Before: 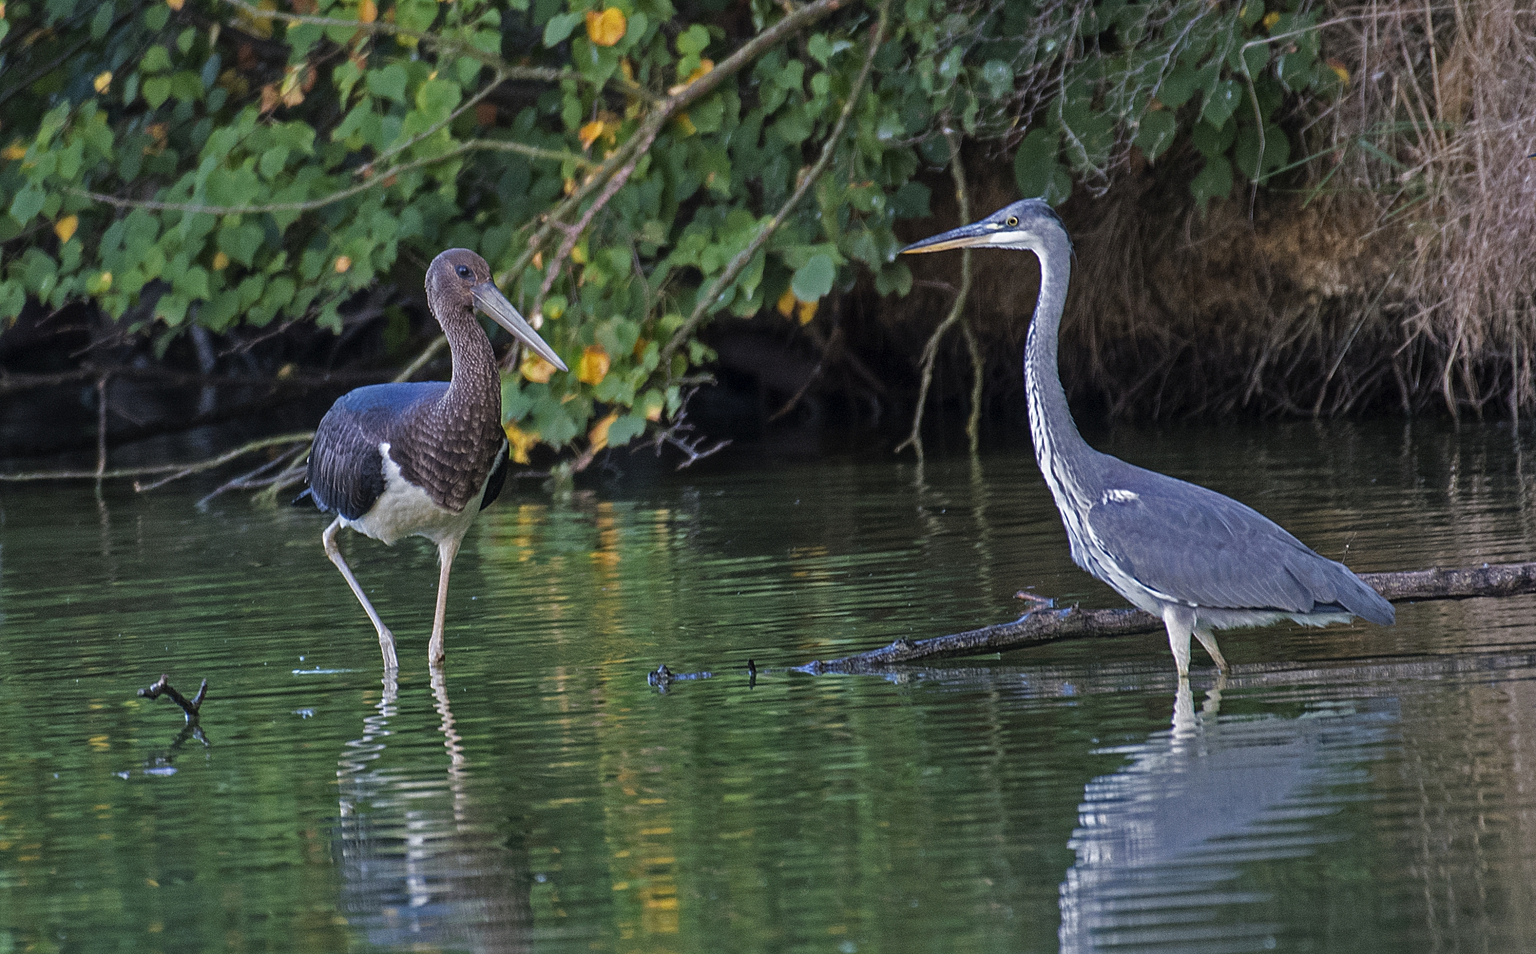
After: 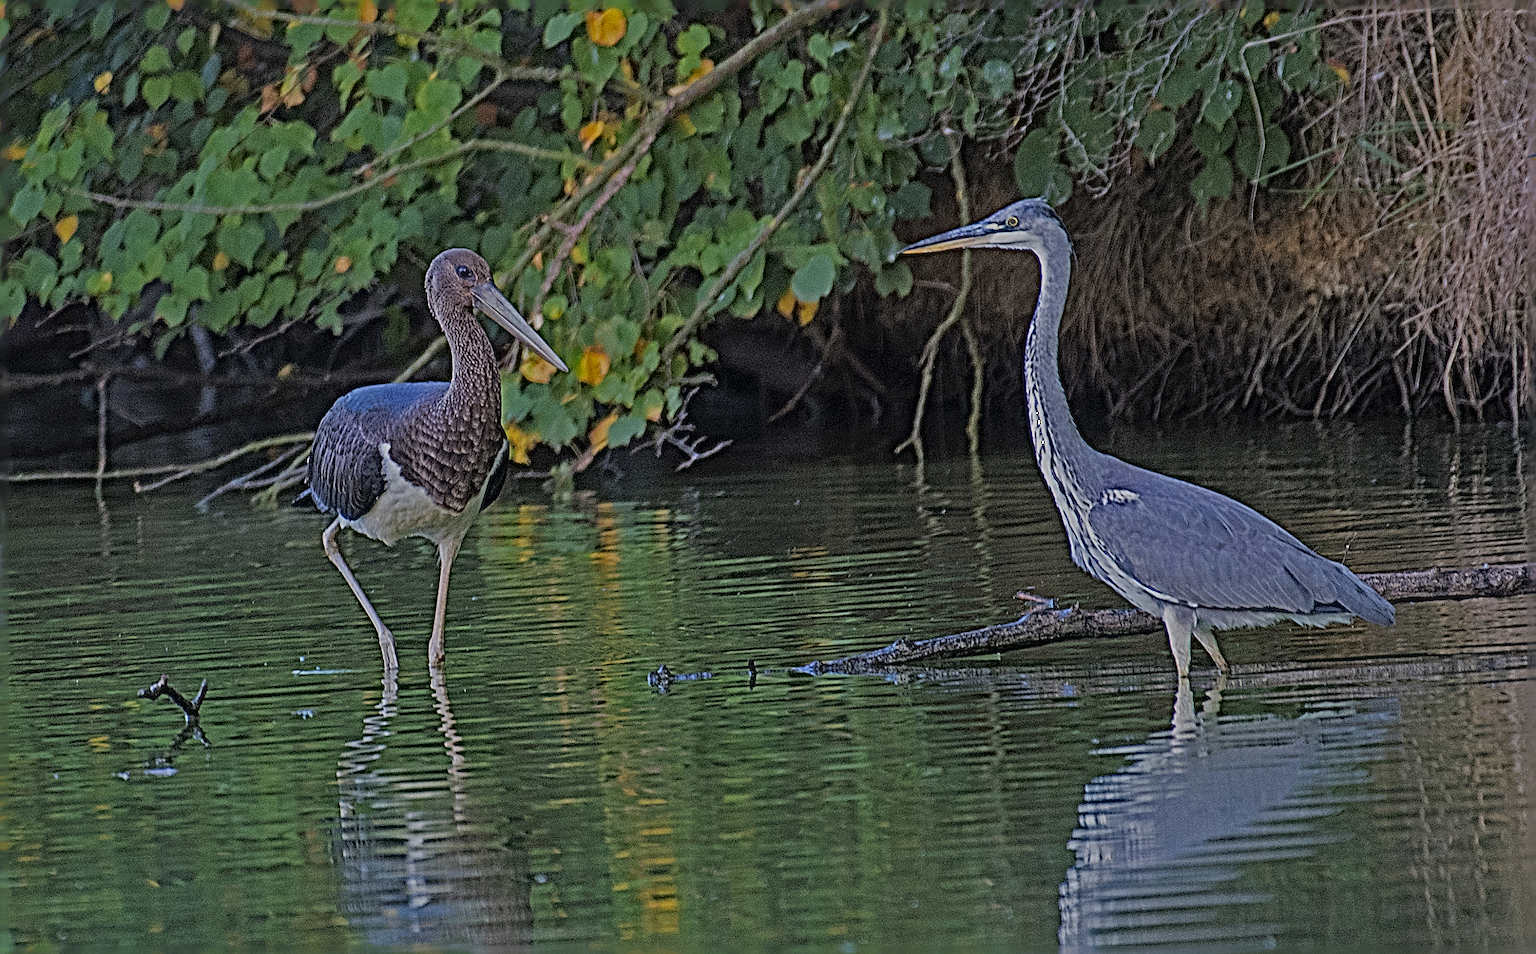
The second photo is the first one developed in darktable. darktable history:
global tonemap: drago (0.7, 100)
sharpen: radius 4.001, amount 2
